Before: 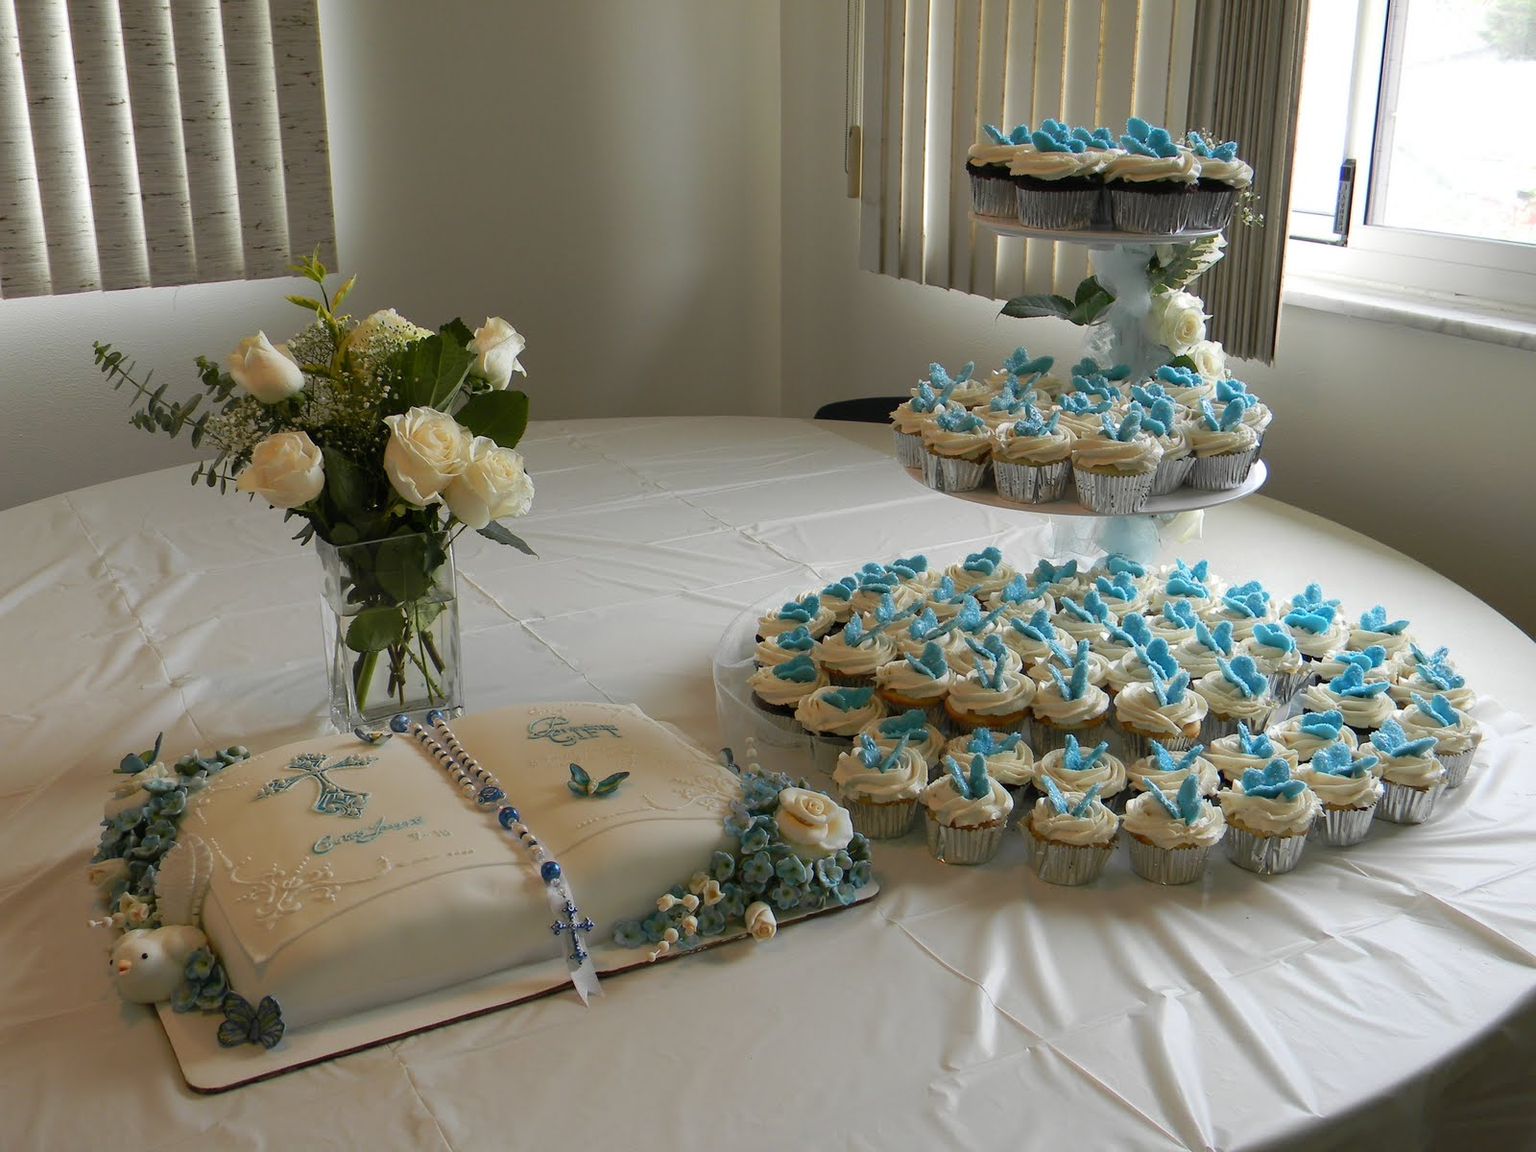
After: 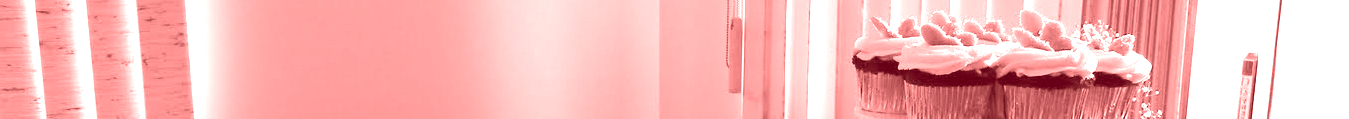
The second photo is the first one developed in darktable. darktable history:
exposure: black level correction 0, exposure 1.5 EV, compensate exposure bias true, compensate highlight preservation false
color correction: highlights a* 14.52, highlights b* 4.84
rgb levels: mode RGB, independent channels, levels [[0, 0.5, 1], [0, 0.521, 1], [0, 0.536, 1]]
colorize: saturation 60%, source mix 100%
crop and rotate: left 9.644%, top 9.491%, right 6.021%, bottom 80.509%
